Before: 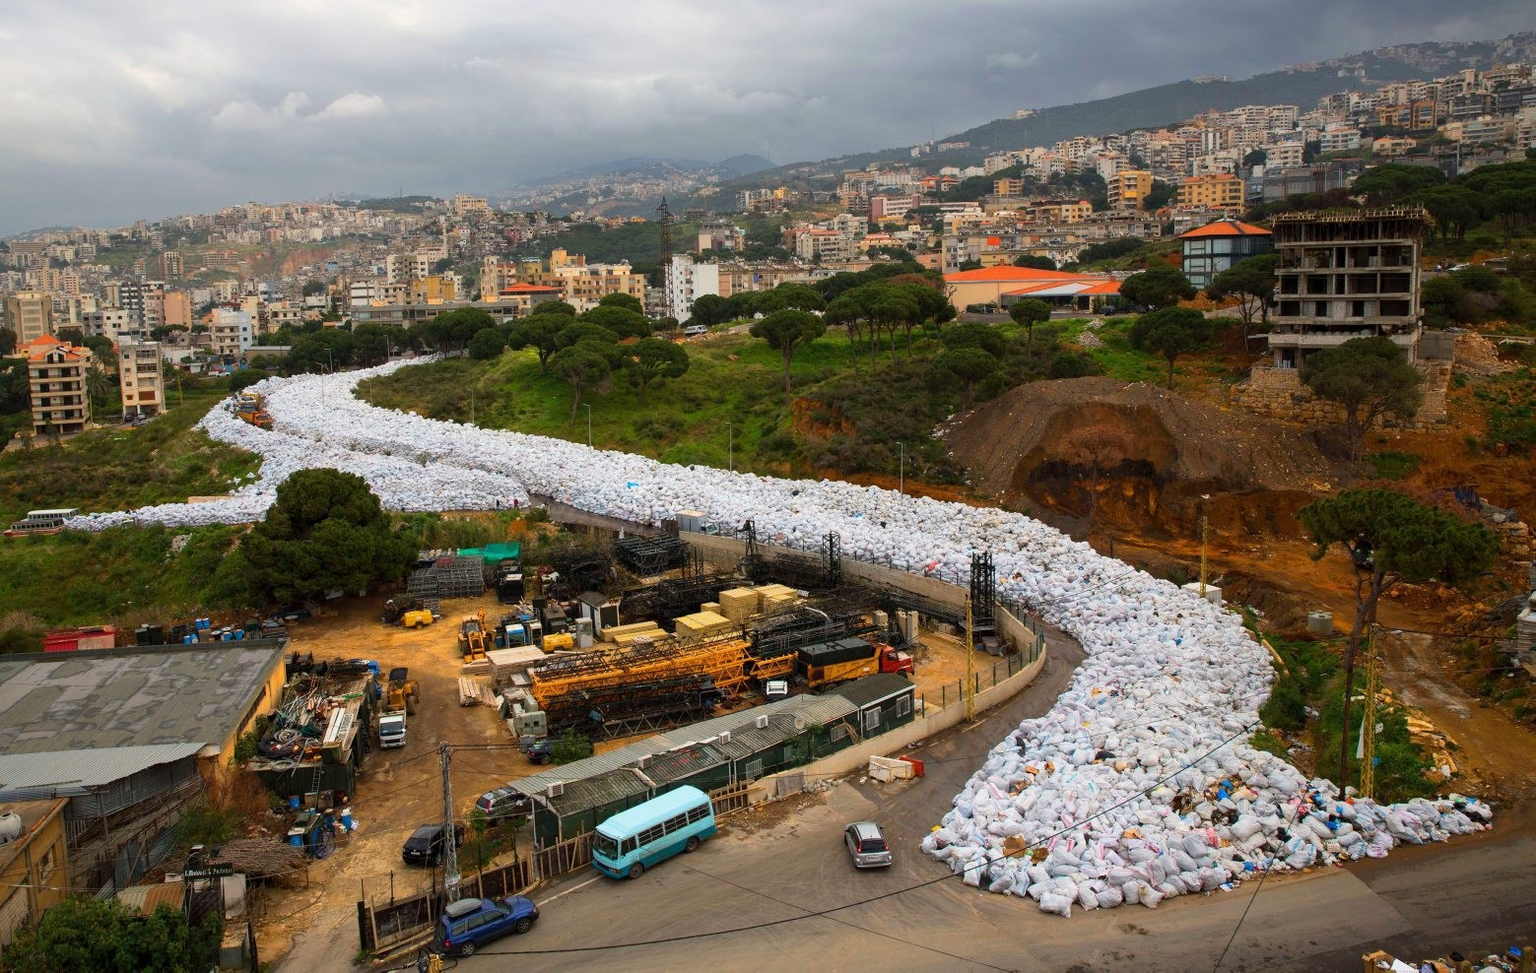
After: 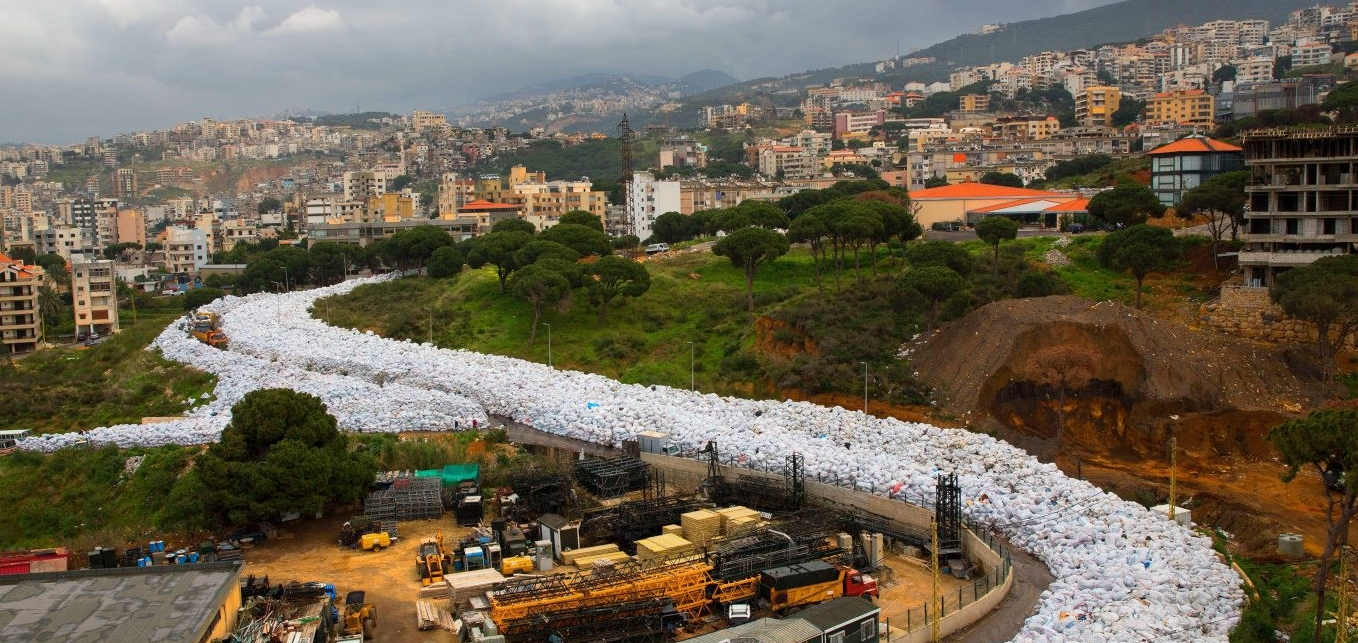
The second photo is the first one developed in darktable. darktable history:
crop: left 3.158%, top 8.872%, right 9.675%, bottom 26.014%
